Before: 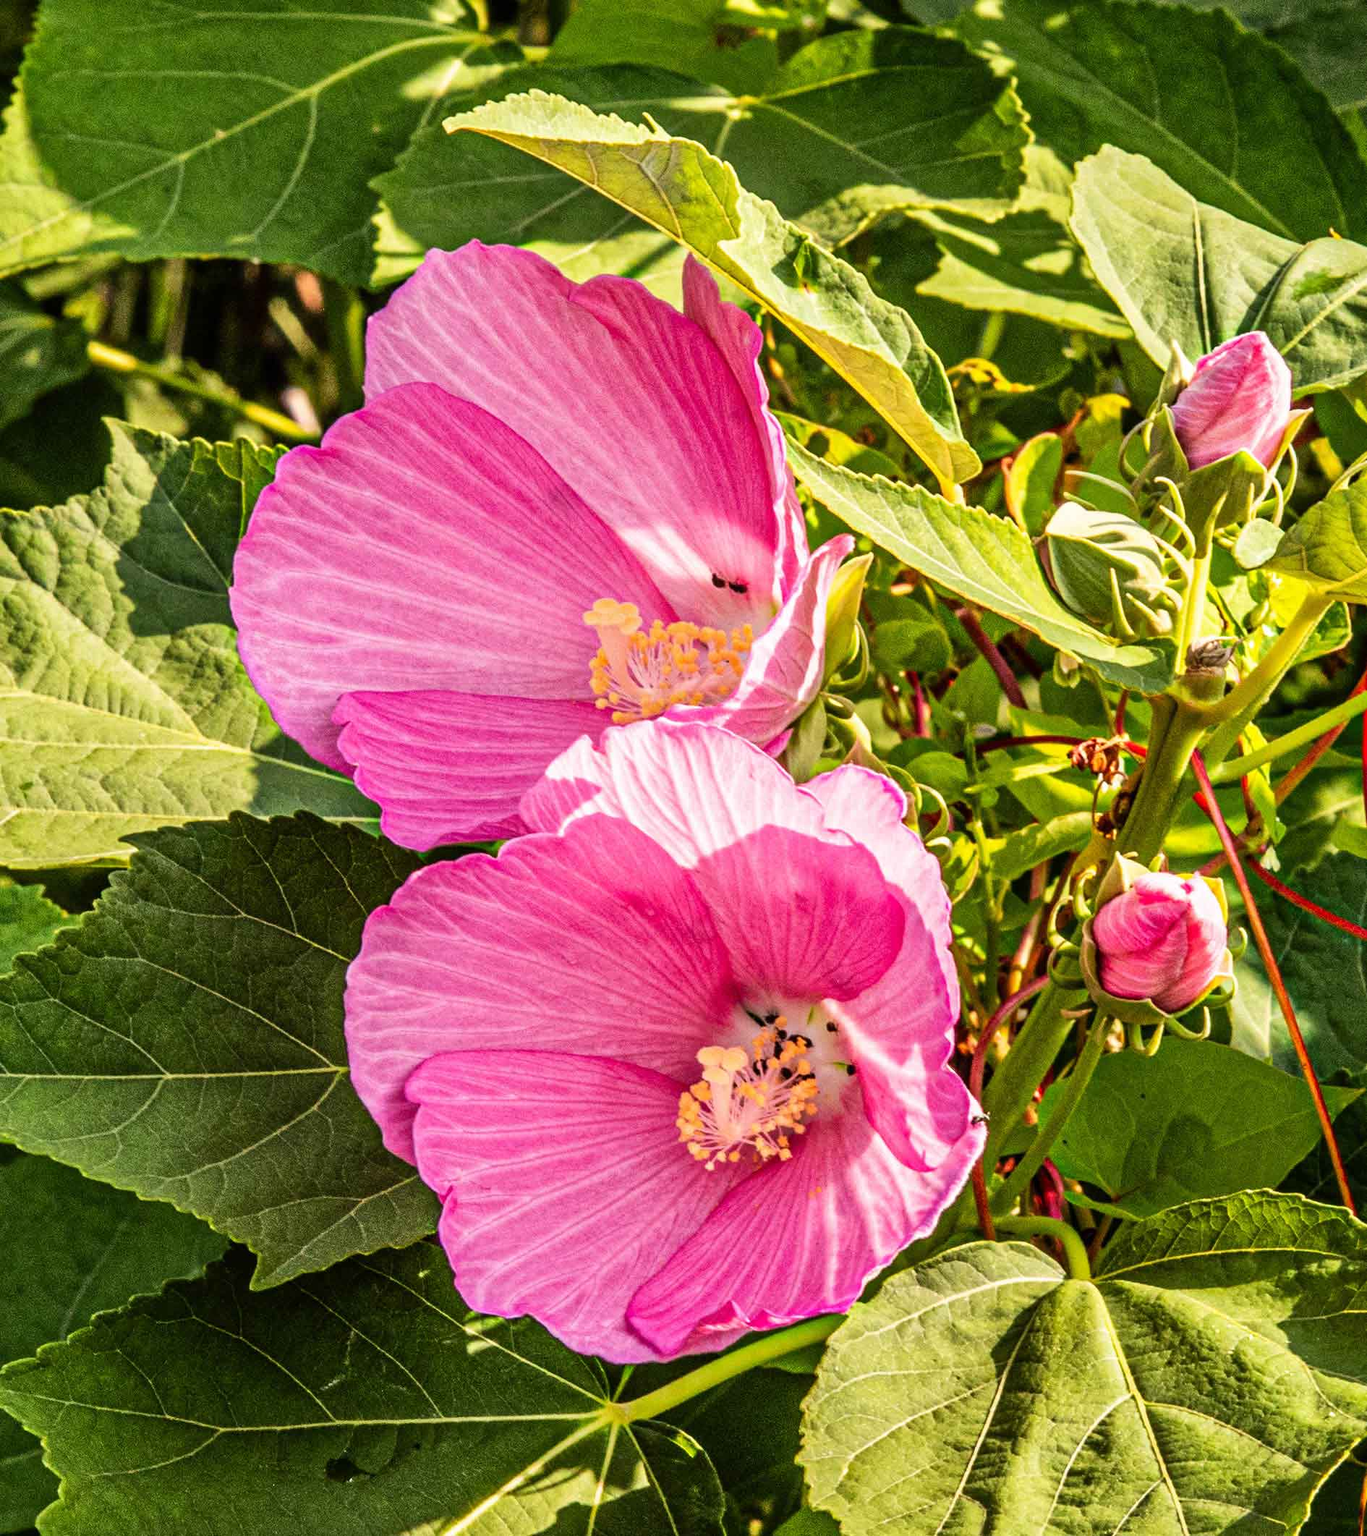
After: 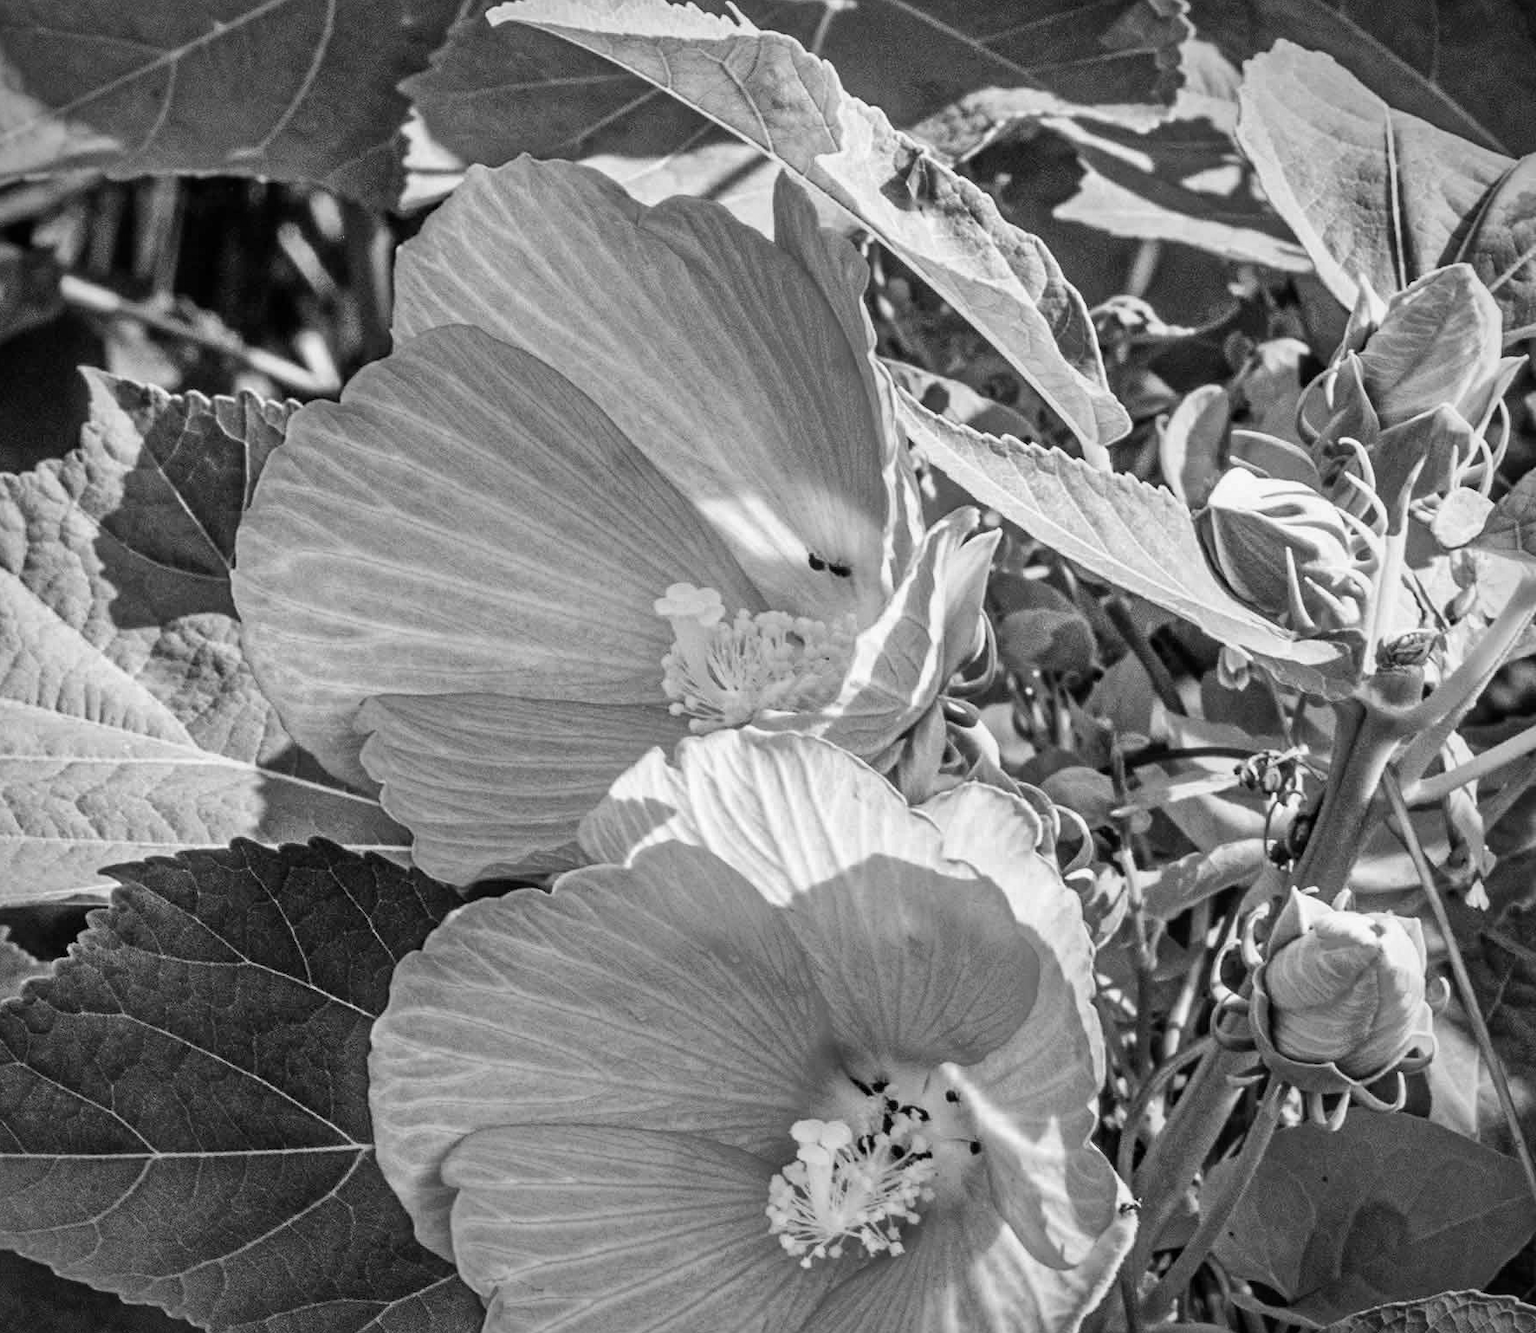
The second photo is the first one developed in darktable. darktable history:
vignetting: fall-off start 88.53%, fall-off radius 44.2%, saturation 0.376, width/height ratio 1.161
color balance rgb: perceptual saturation grading › global saturation 20%, global vibrance 20%
monochrome: on, module defaults
crop: left 2.737%, top 7.287%, right 3.421%, bottom 20.179%
